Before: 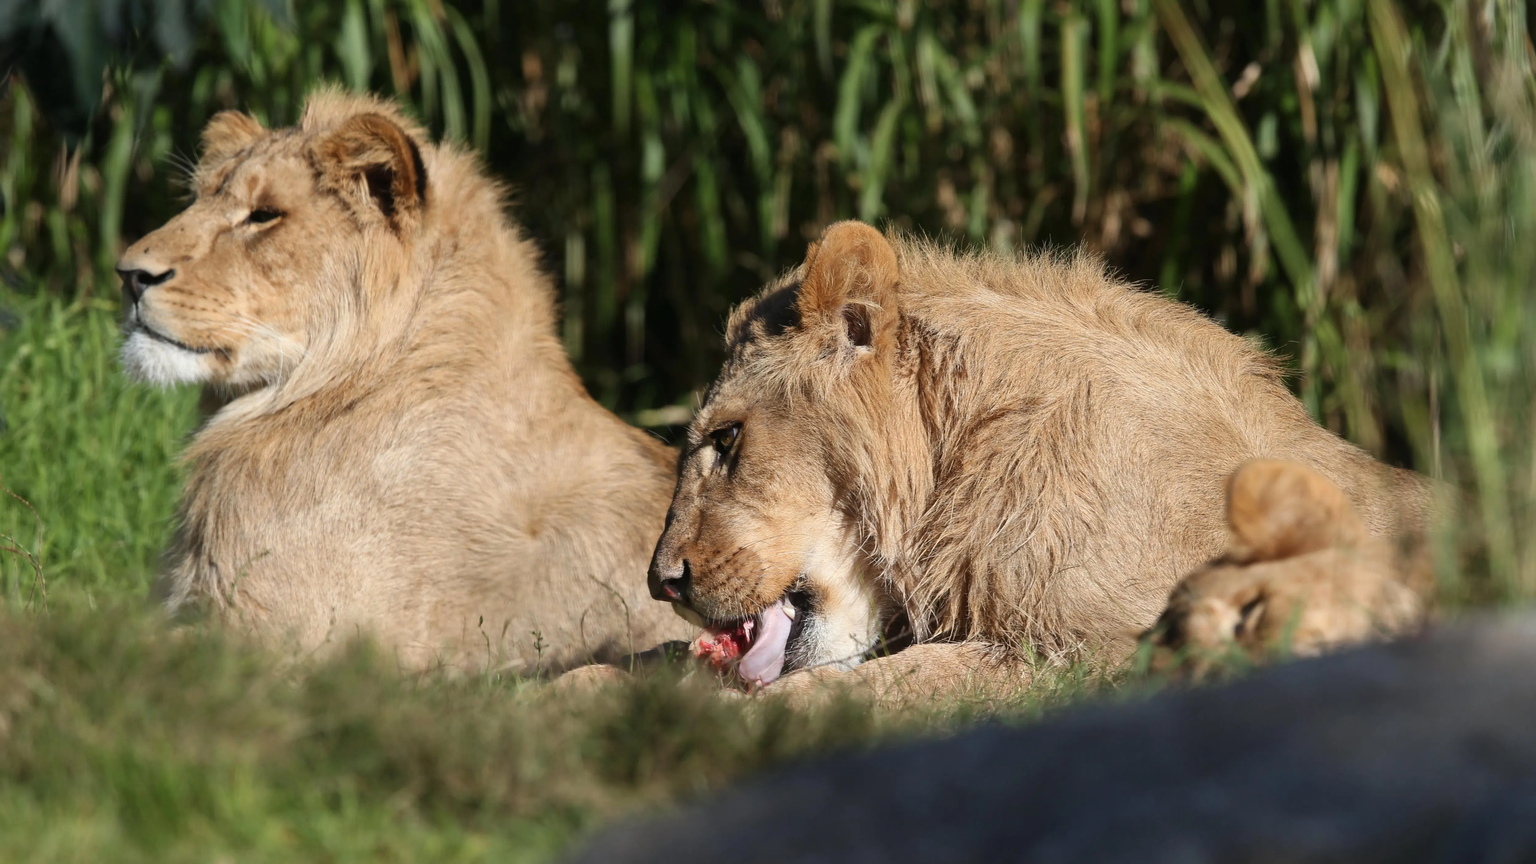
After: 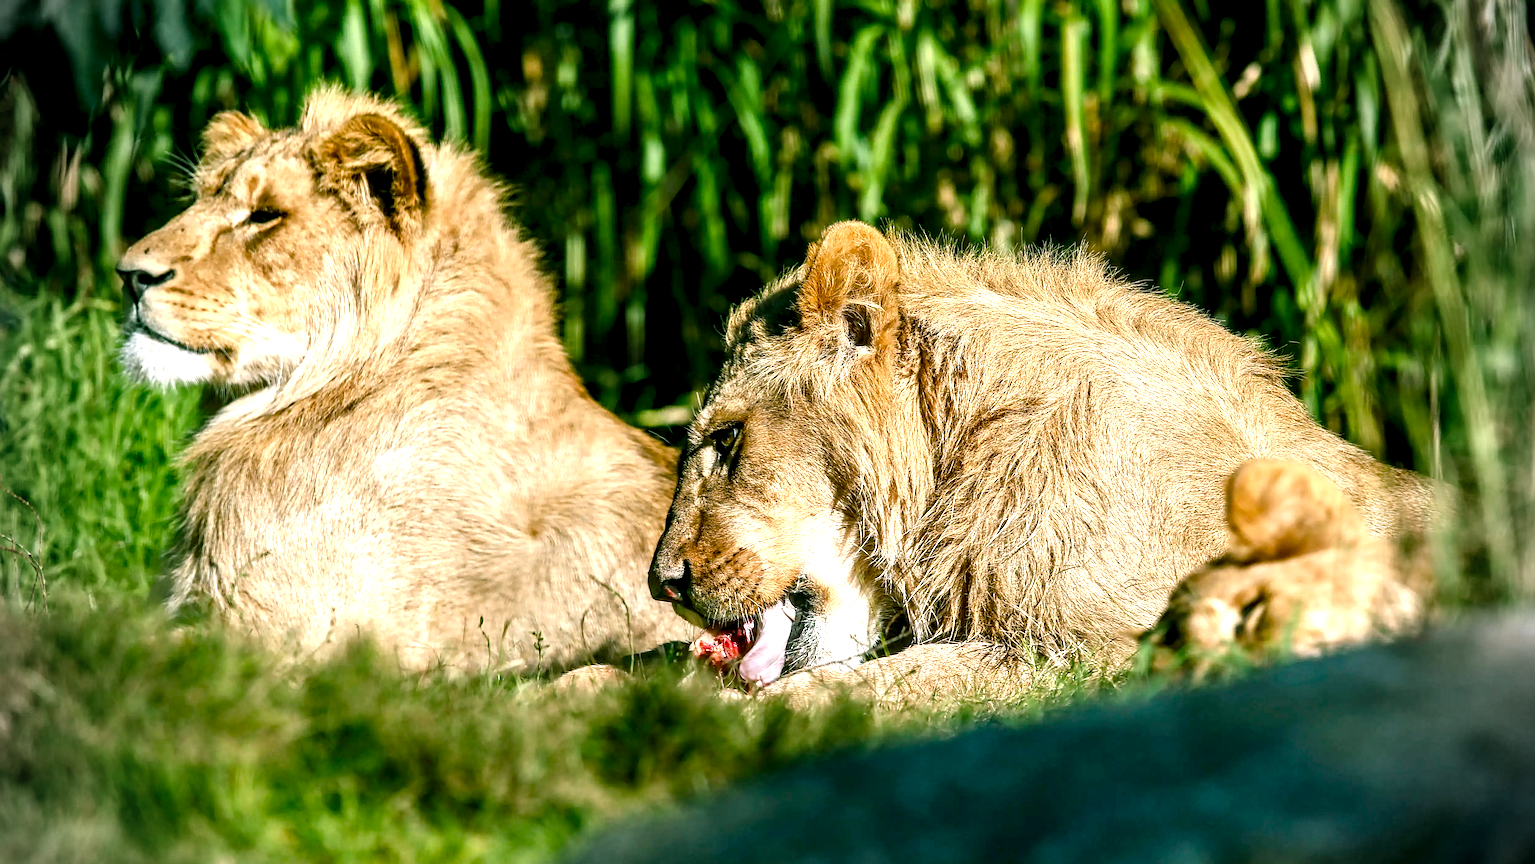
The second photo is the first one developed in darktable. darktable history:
color balance rgb: shadows lift › chroma 11.692%, shadows lift › hue 132.51°, power › hue 62.96°, perceptual saturation grading › global saturation 20%, perceptual saturation grading › highlights -25.011%, perceptual saturation grading › shadows 49.37%, perceptual brilliance grading › global brilliance 12.066%
vignetting: fall-off radius 32.11%, unbound false
contrast brightness saturation: brightness 0.089, saturation 0.191
local contrast: detail 204%
sharpen: radius 3.122
